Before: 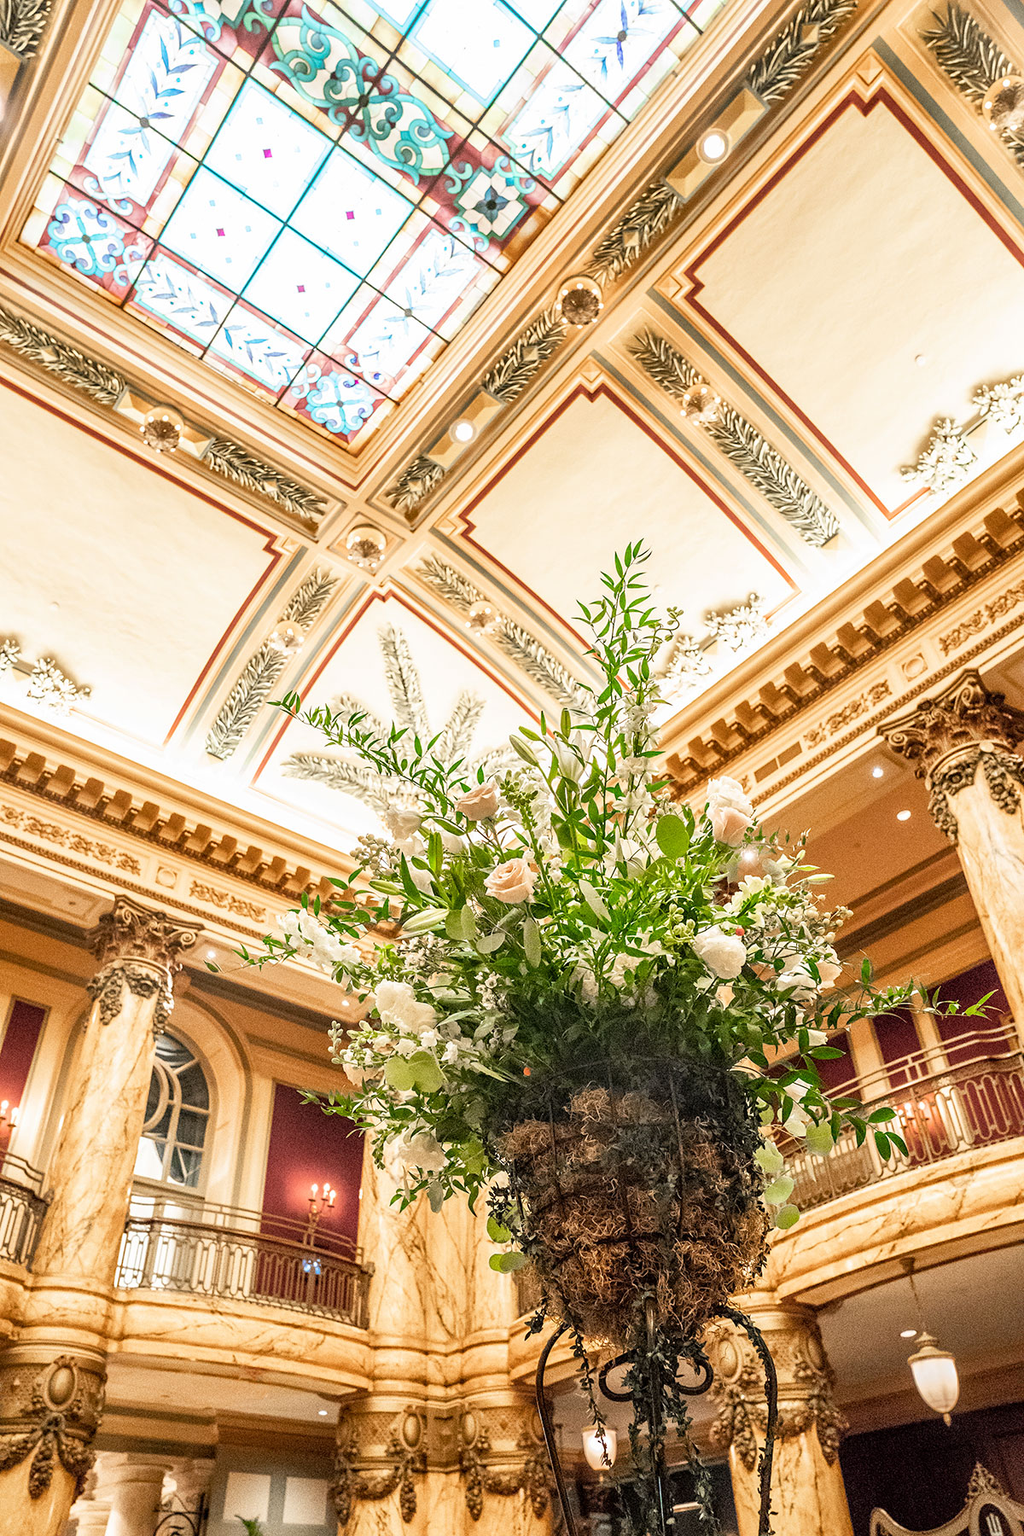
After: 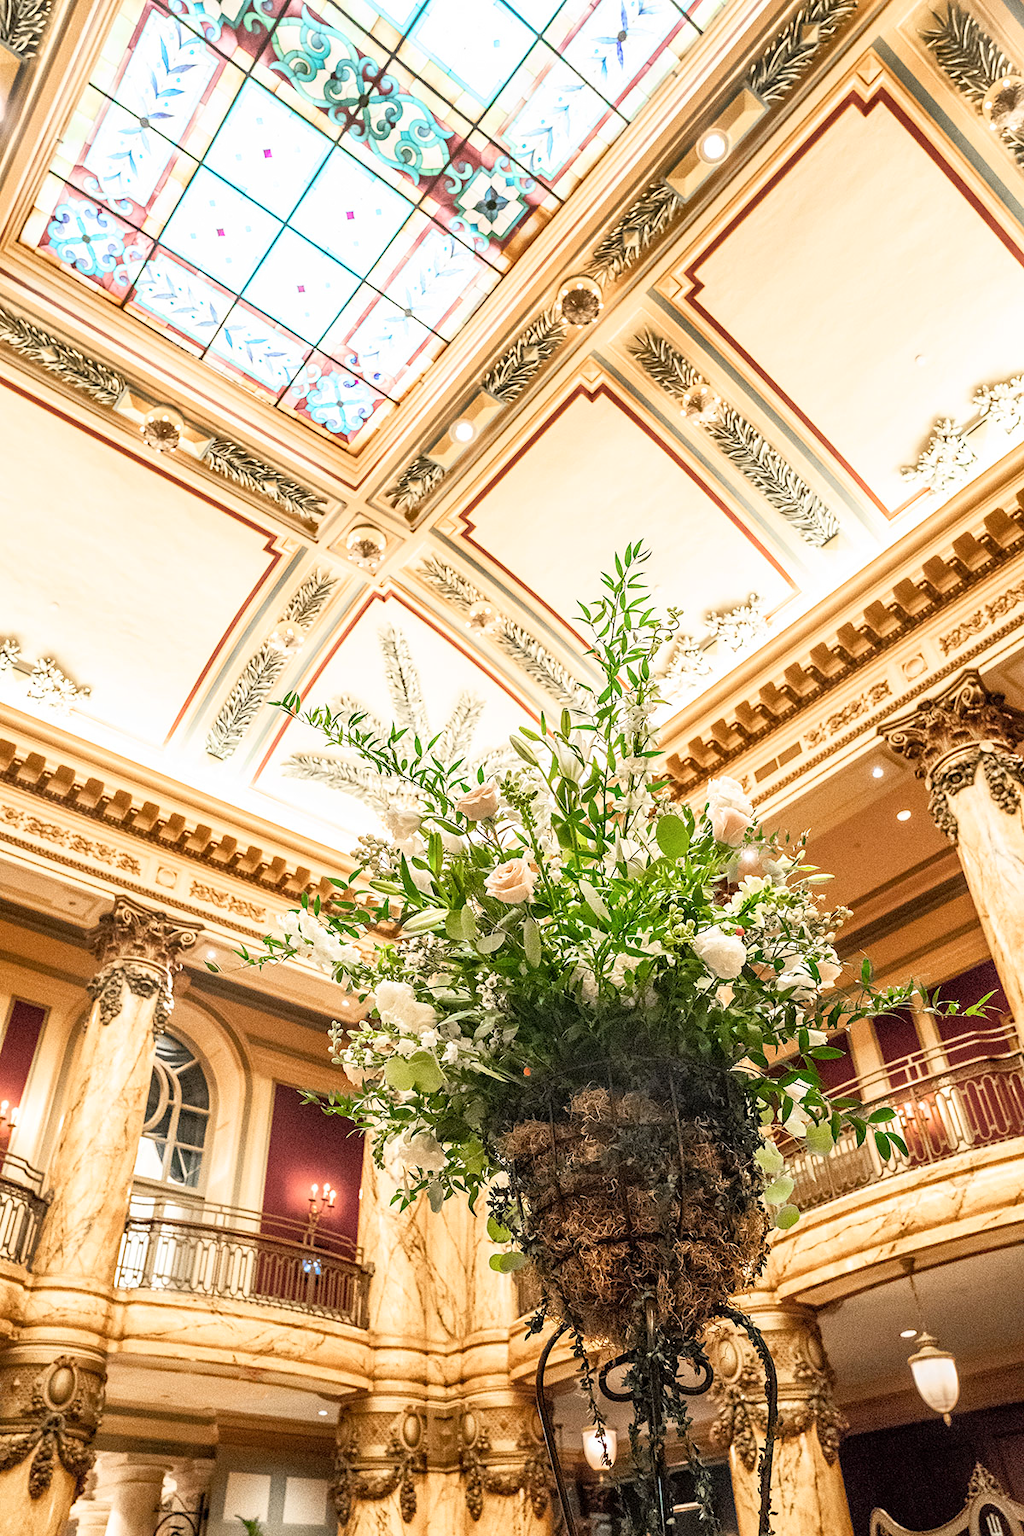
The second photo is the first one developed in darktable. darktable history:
tone equalizer: mask exposure compensation -0.502 EV
shadows and highlights: shadows 0.203, highlights 41.45
